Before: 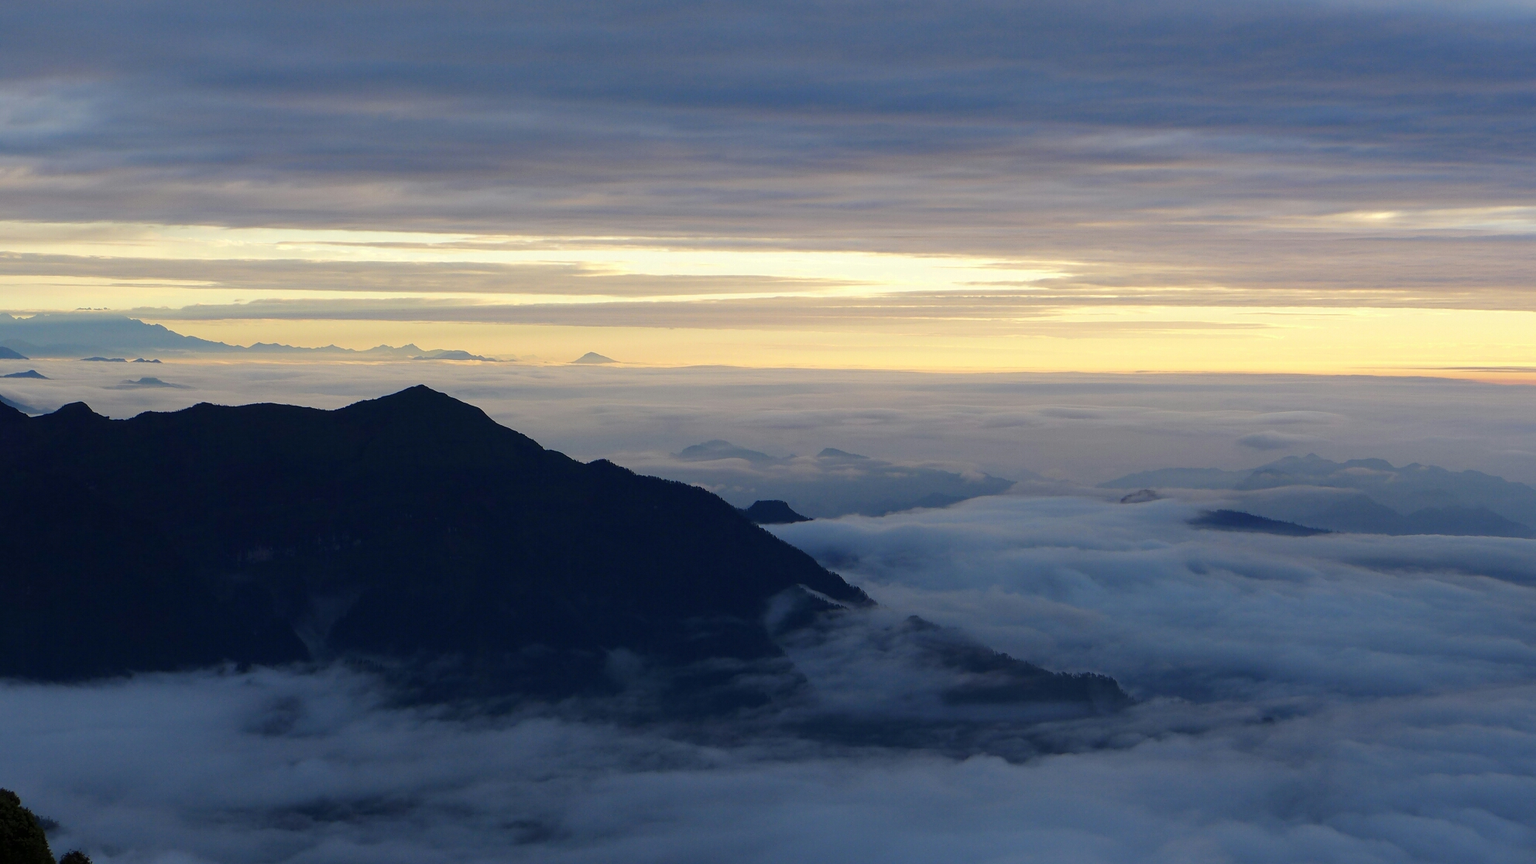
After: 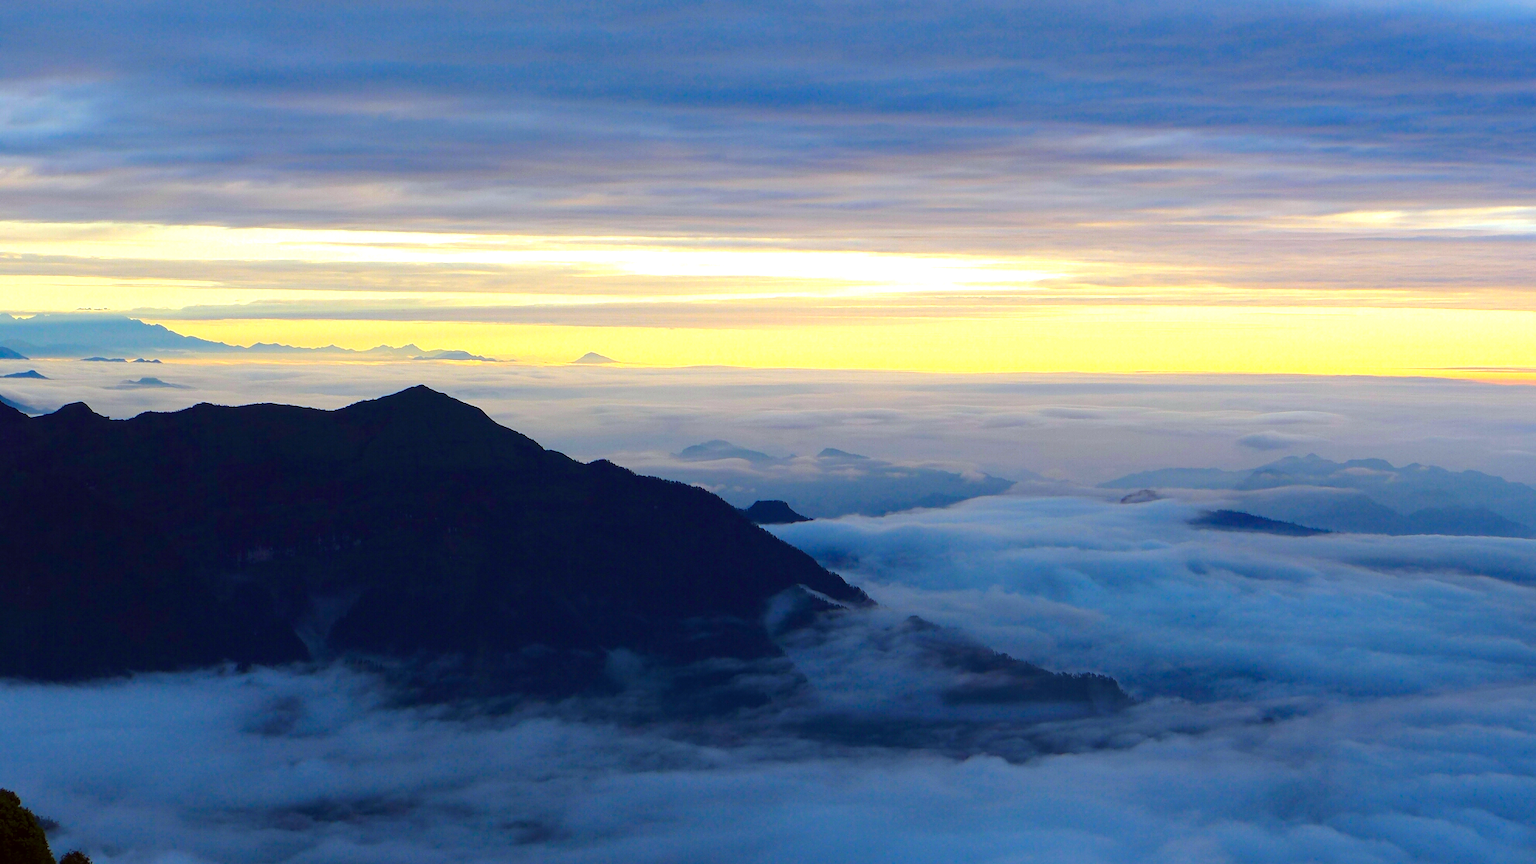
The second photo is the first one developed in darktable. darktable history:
color balance rgb: linear chroma grading › global chroma 20%, perceptual saturation grading › global saturation 25%, perceptual brilliance grading › global brilliance 20%, global vibrance 20%
color correction: highlights a* -3.28, highlights b* -6.24, shadows a* 3.1, shadows b* 5.19
